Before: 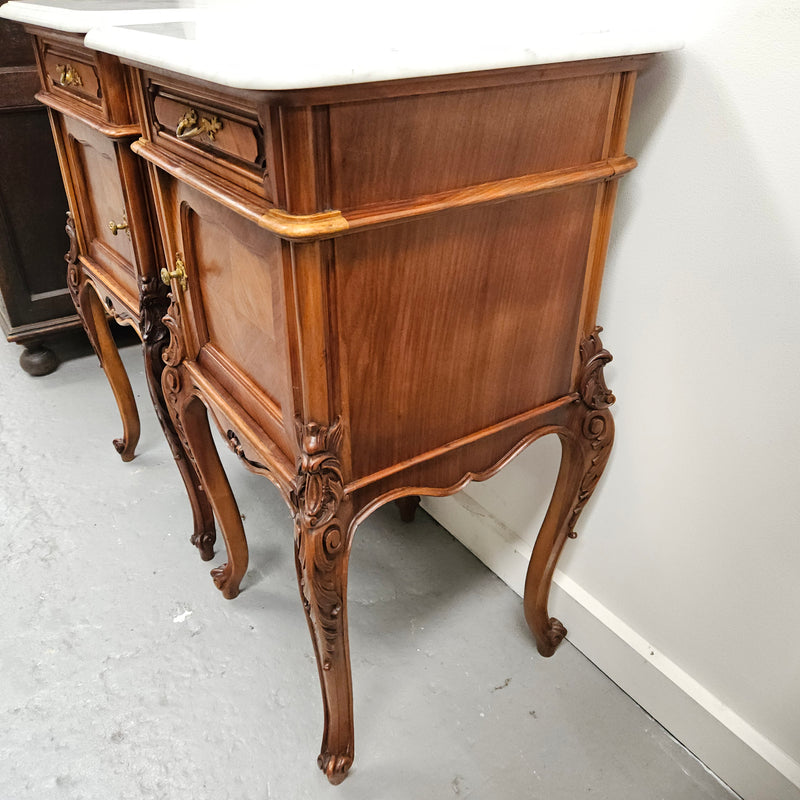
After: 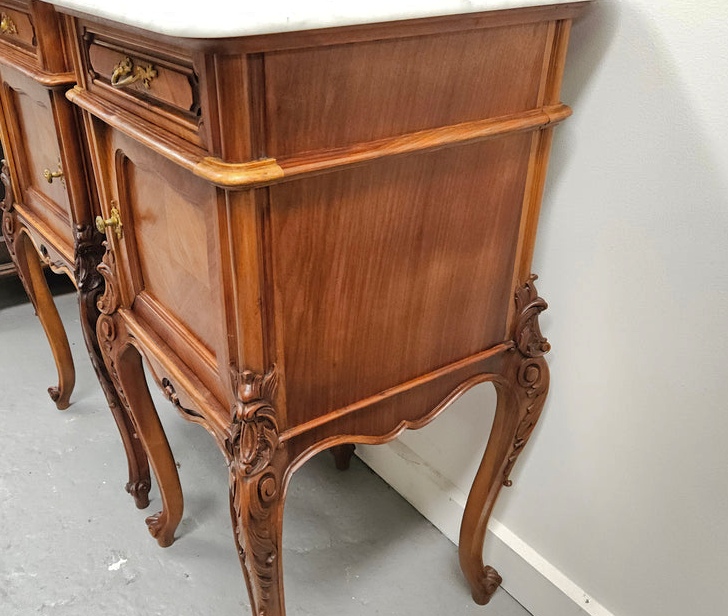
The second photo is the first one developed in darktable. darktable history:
shadows and highlights: on, module defaults
crop: left 8.155%, top 6.611%, bottom 15.385%
